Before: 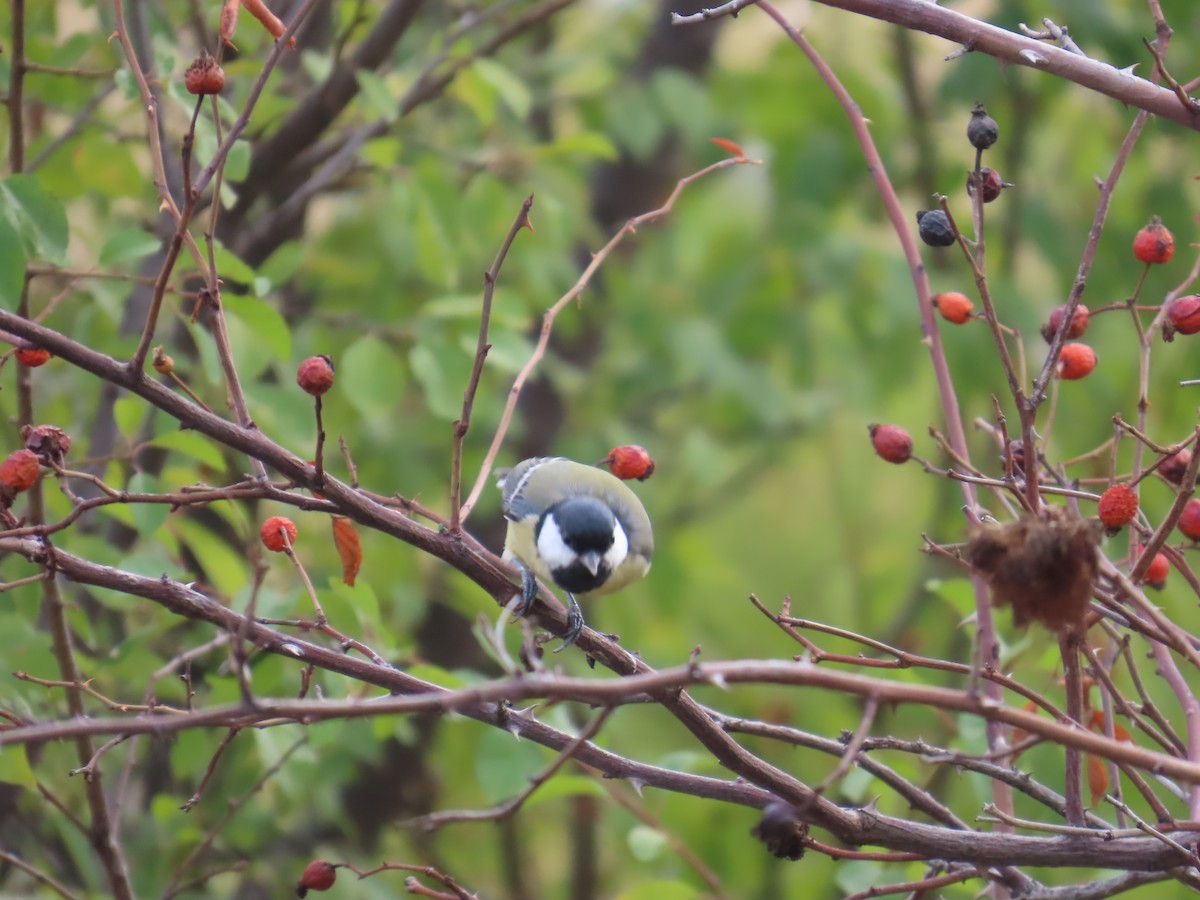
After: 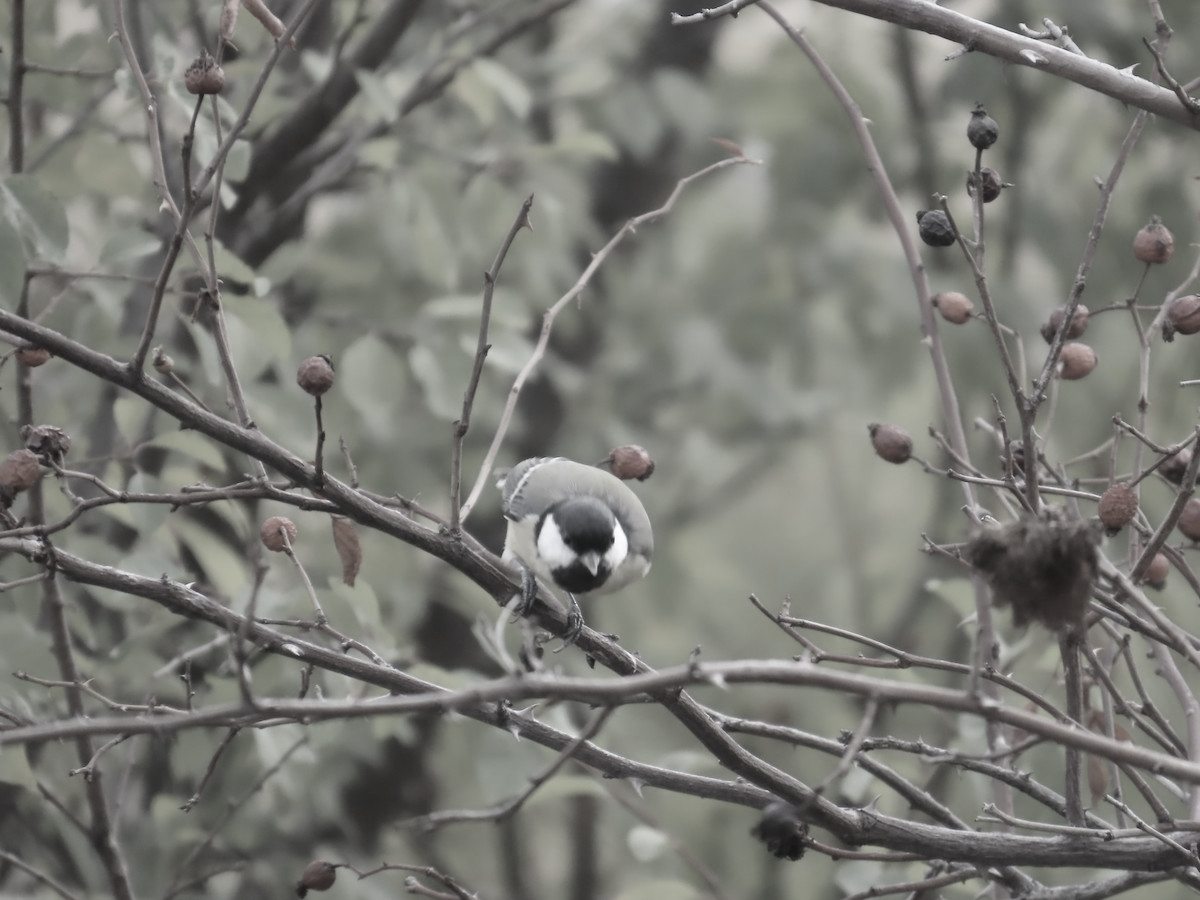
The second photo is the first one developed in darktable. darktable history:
color correction: highlights b* 0.01, saturation 0.144
